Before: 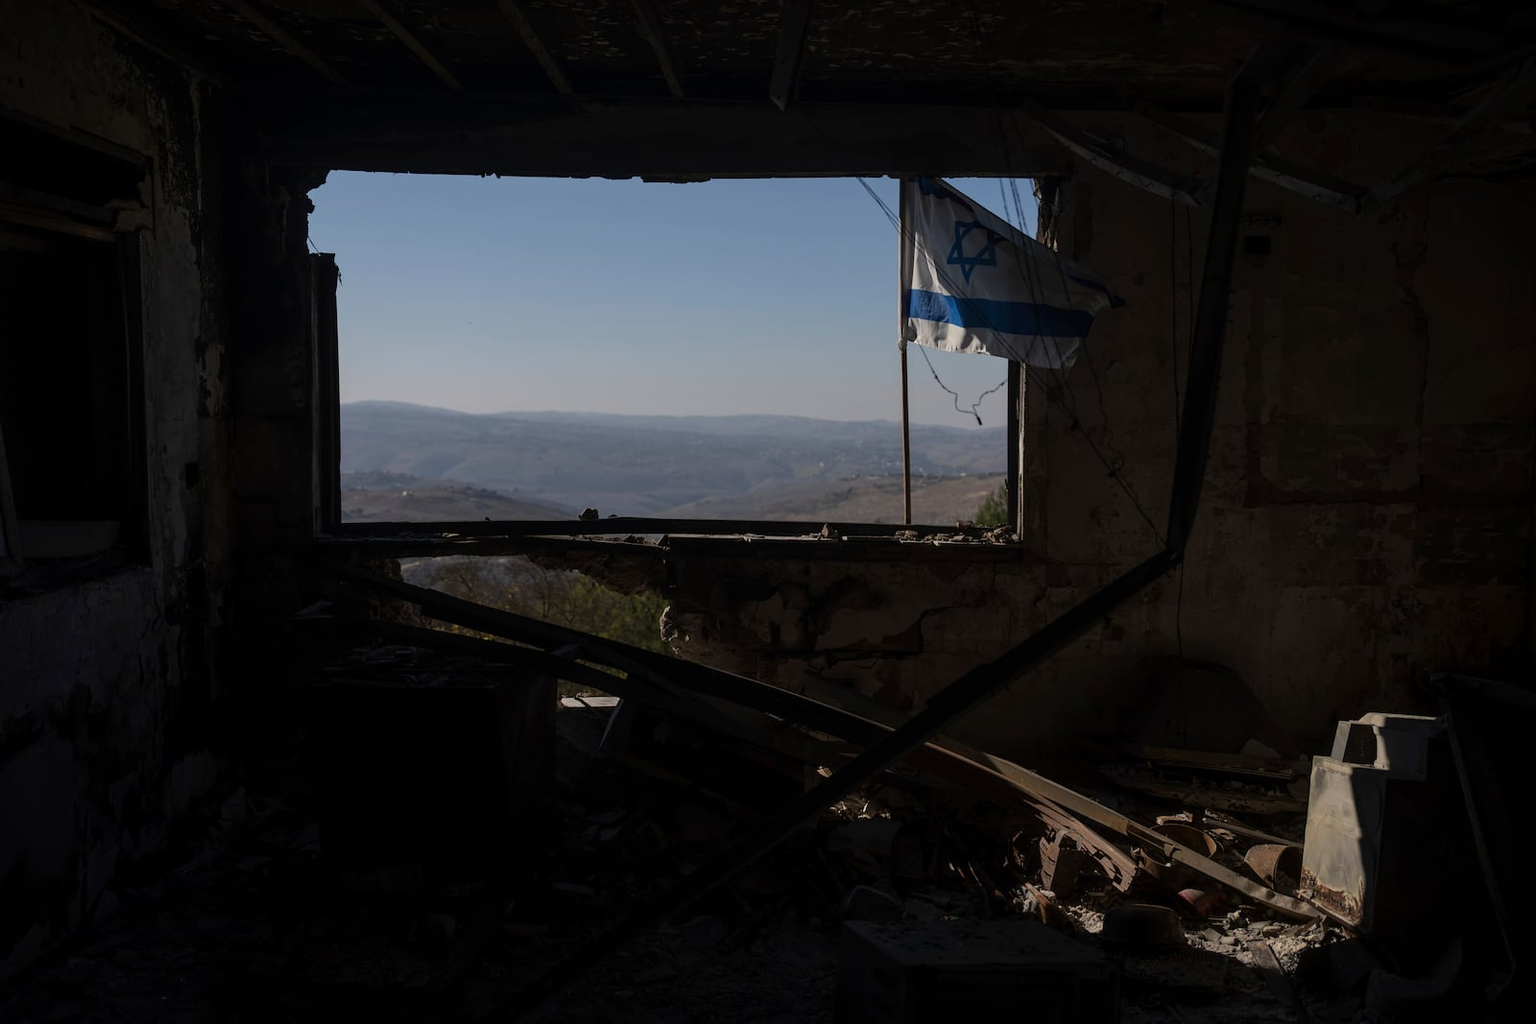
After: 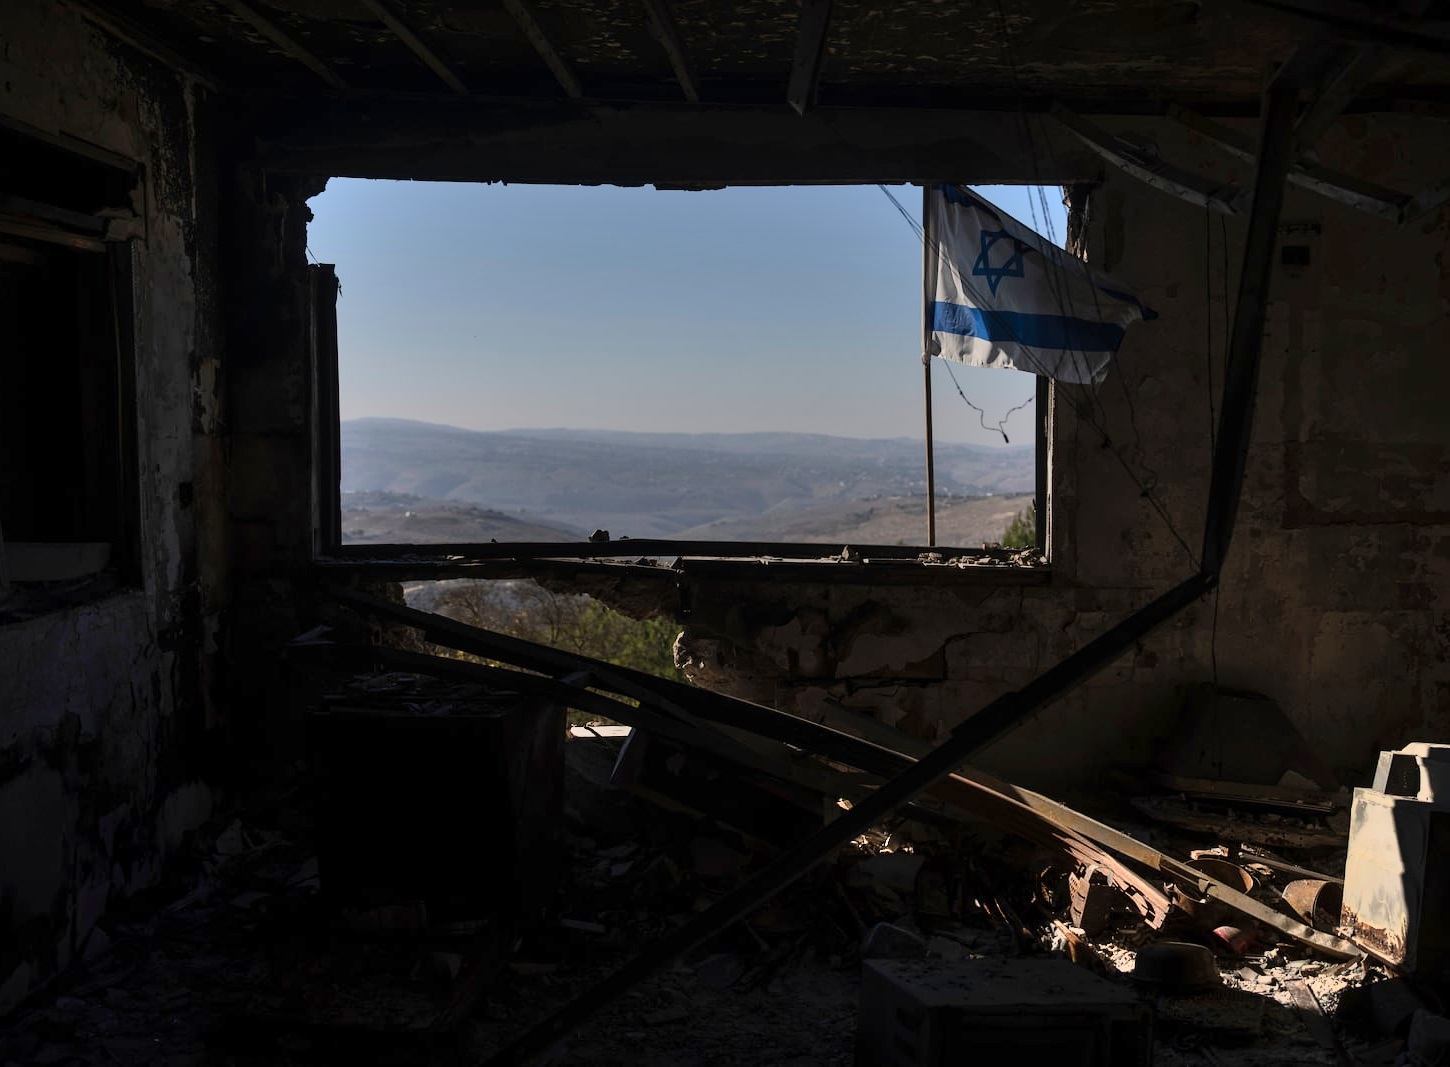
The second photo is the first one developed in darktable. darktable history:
crop and rotate: left 0.906%, right 8.411%
shadows and highlights: radius 135.59, highlights color adjustment 78.26%, soften with gaussian
